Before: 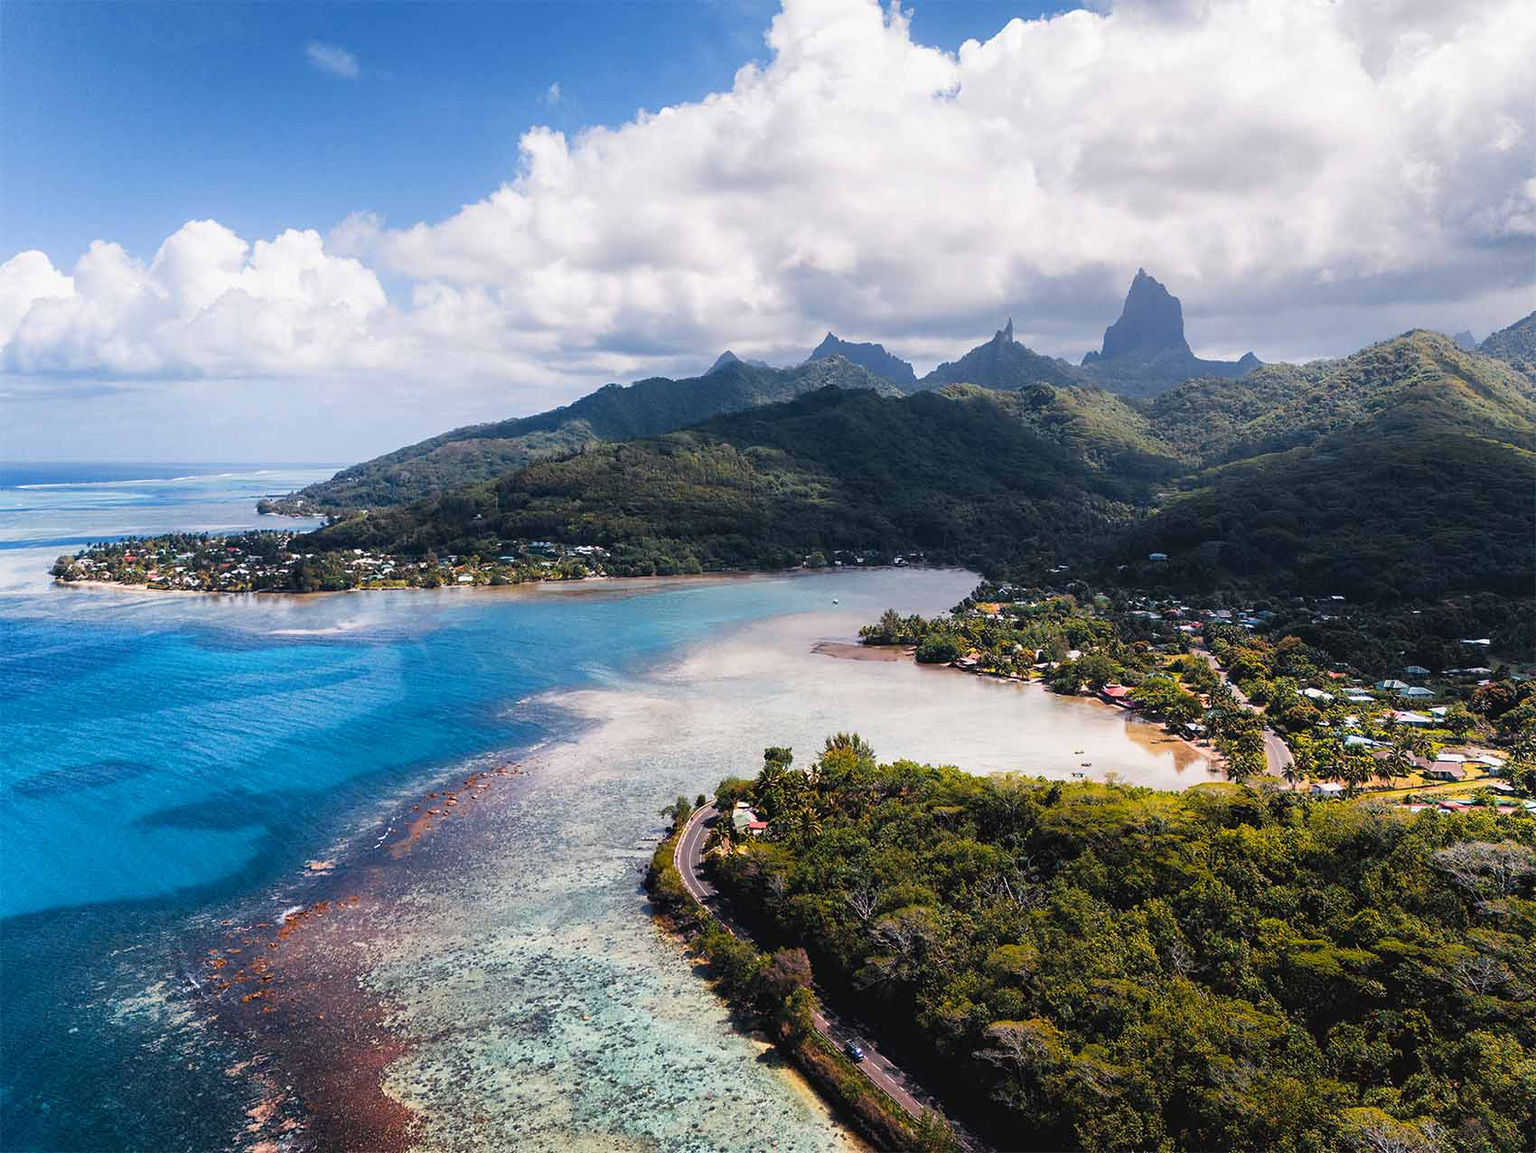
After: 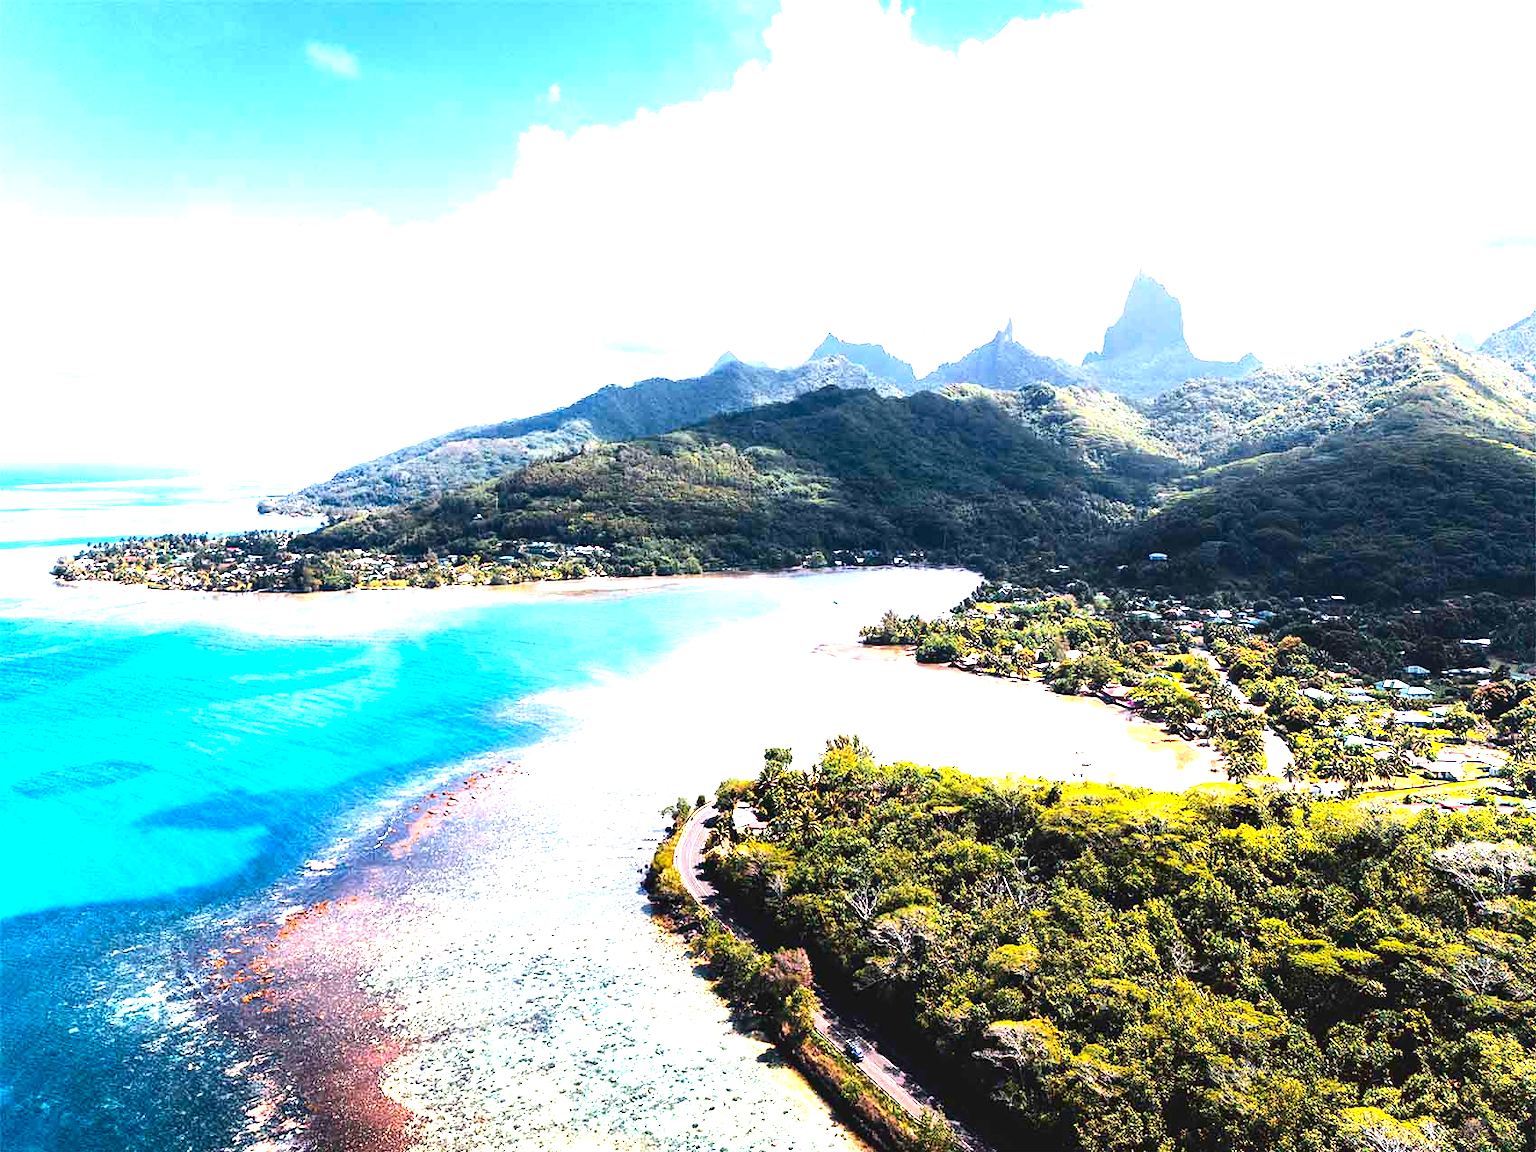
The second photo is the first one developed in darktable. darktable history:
exposure: black level correction 0, exposure 2.102 EV, compensate highlight preservation false
contrast brightness saturation: contrast 0.2, brightness -0.11, saturation 0.099
